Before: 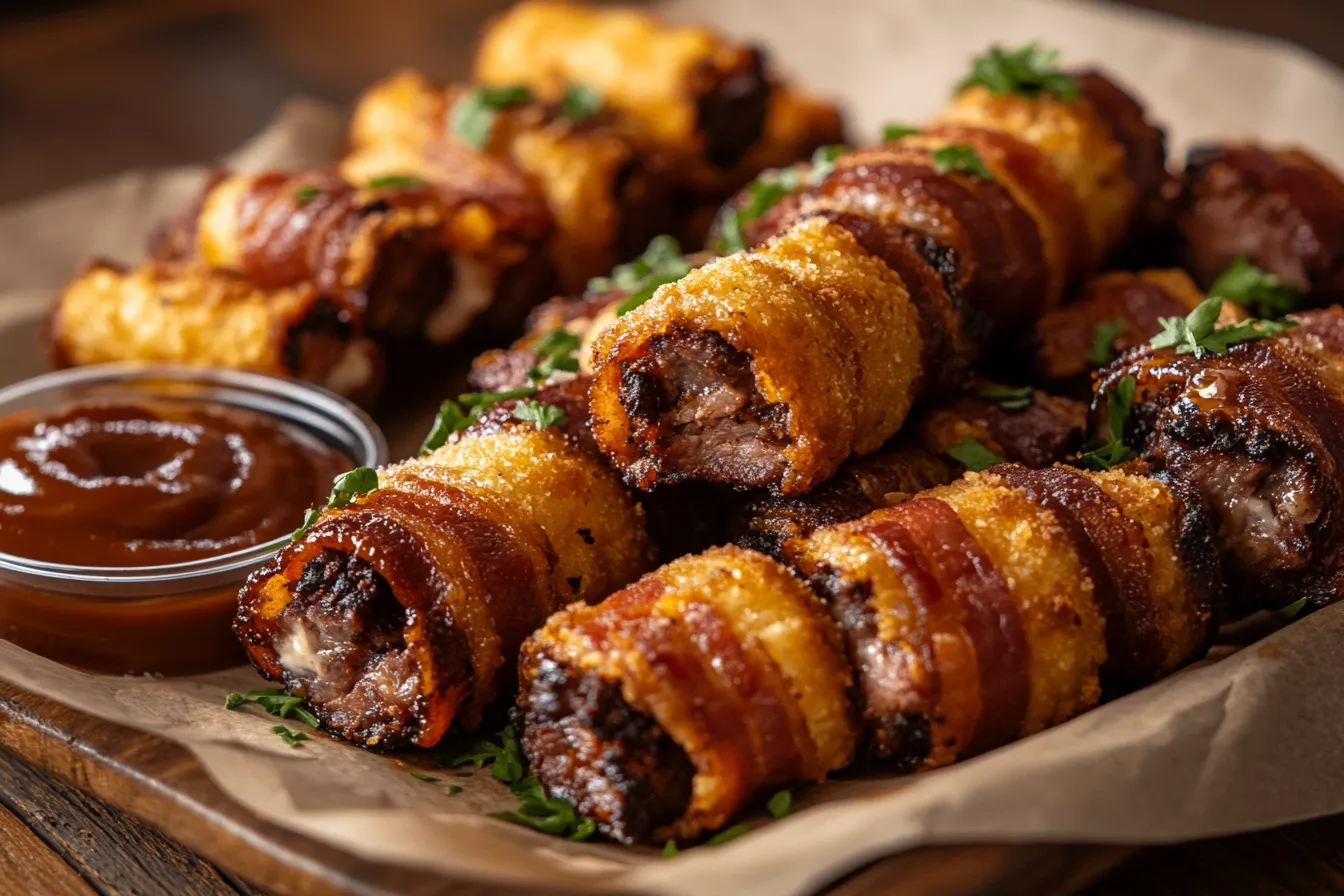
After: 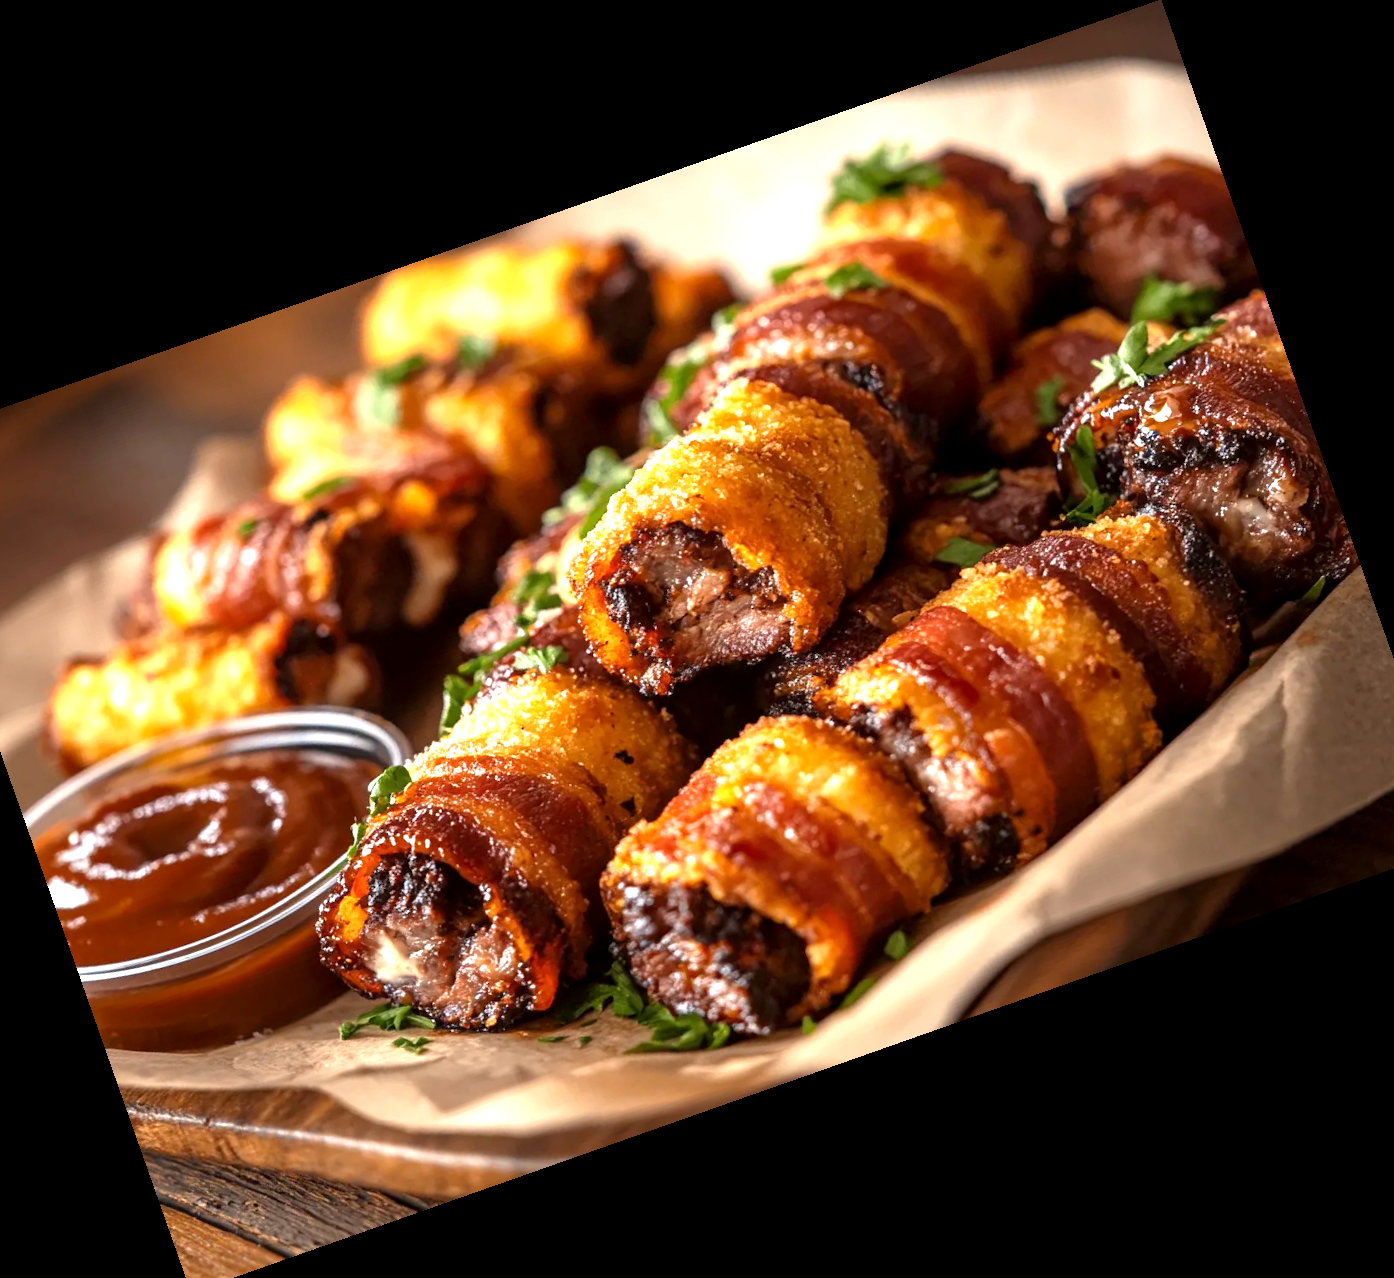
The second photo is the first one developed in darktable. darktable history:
crop and rotate: angle 19.43°, left 6.812%, right 4.125%, bottom 1.087%
exposure: black level correction 0.001, exposure 1.05 EV, compensate exposure bias true, compensate highlight preservation false
